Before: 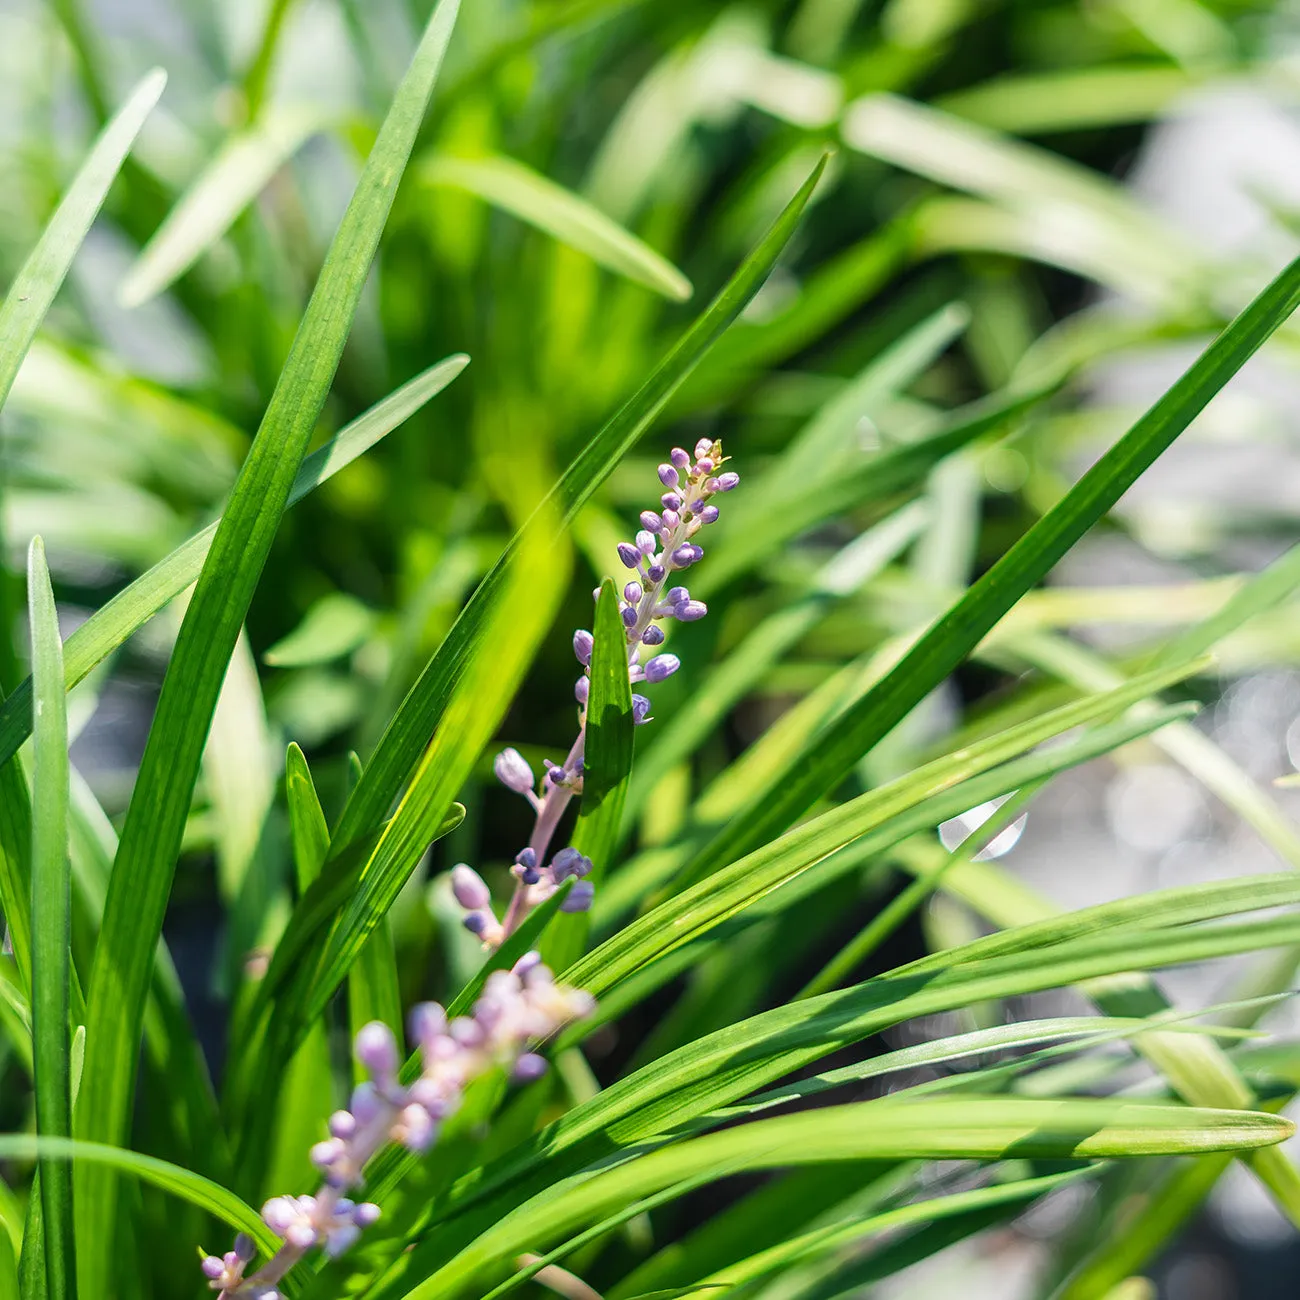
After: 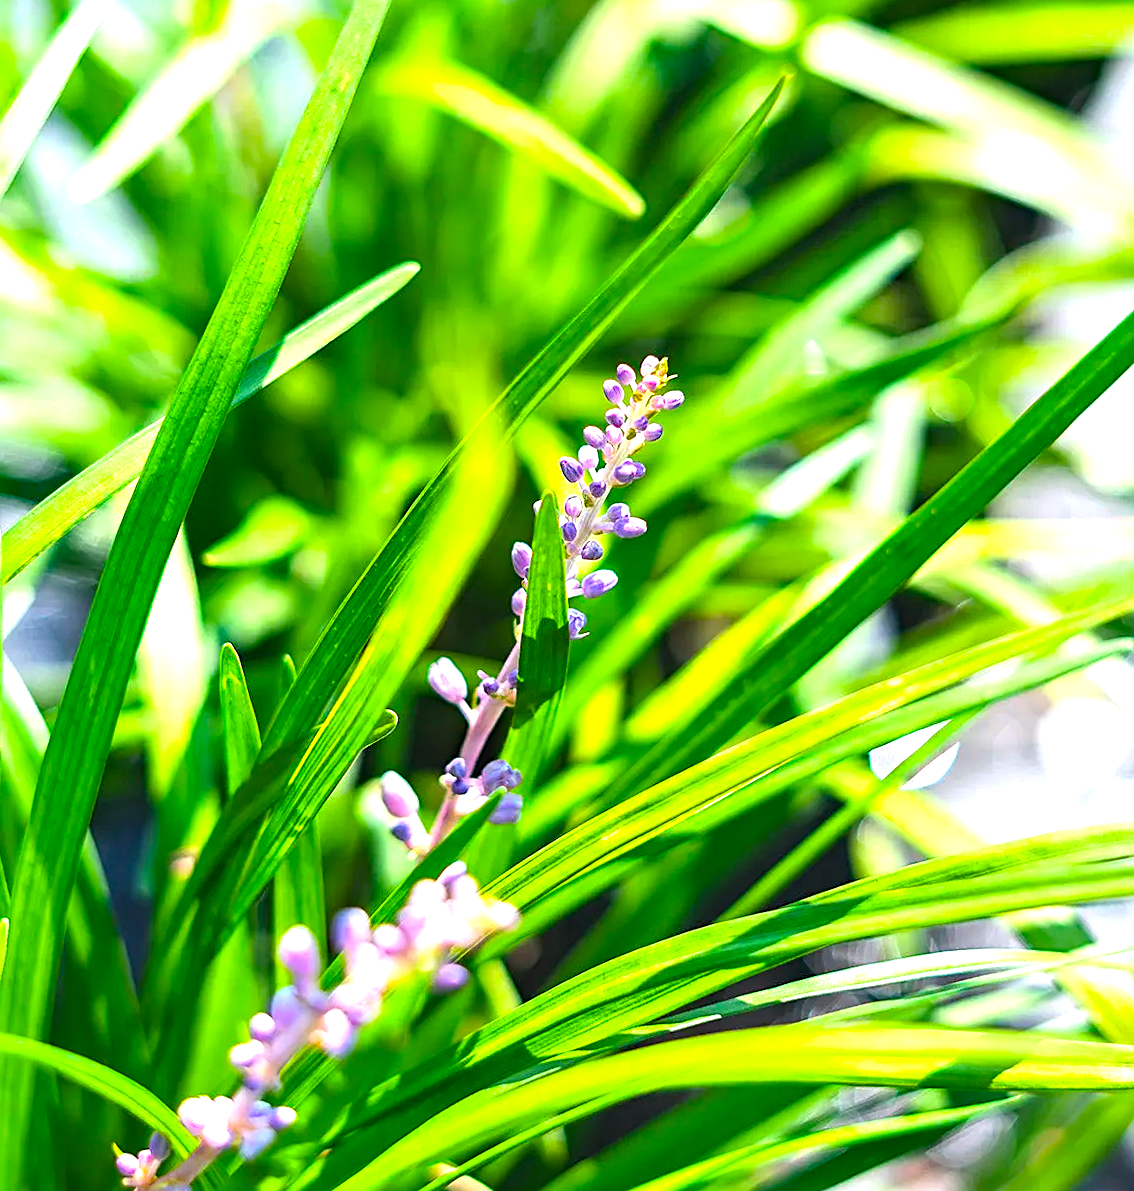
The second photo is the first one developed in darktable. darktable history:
rotate and perspective: rotation 2.27°, automatic cropping off
crop: left 6.446%, top 8.188%, right 9.538%, bottom 3.548%
exposure: black level correction -0.002, exposure 1.115 EV, compensate highlight preservation false
vibrance: on, module defaults
color correction: highlights a* -0.137, highlights b* -5.91, shadows a* -0.137, shadows b* -0.137
color balance rgb: perceptual saturation grading › global saturation 25%, global vibrance 20%
haze removal: adaptive false
sharpen: on, module defaults
